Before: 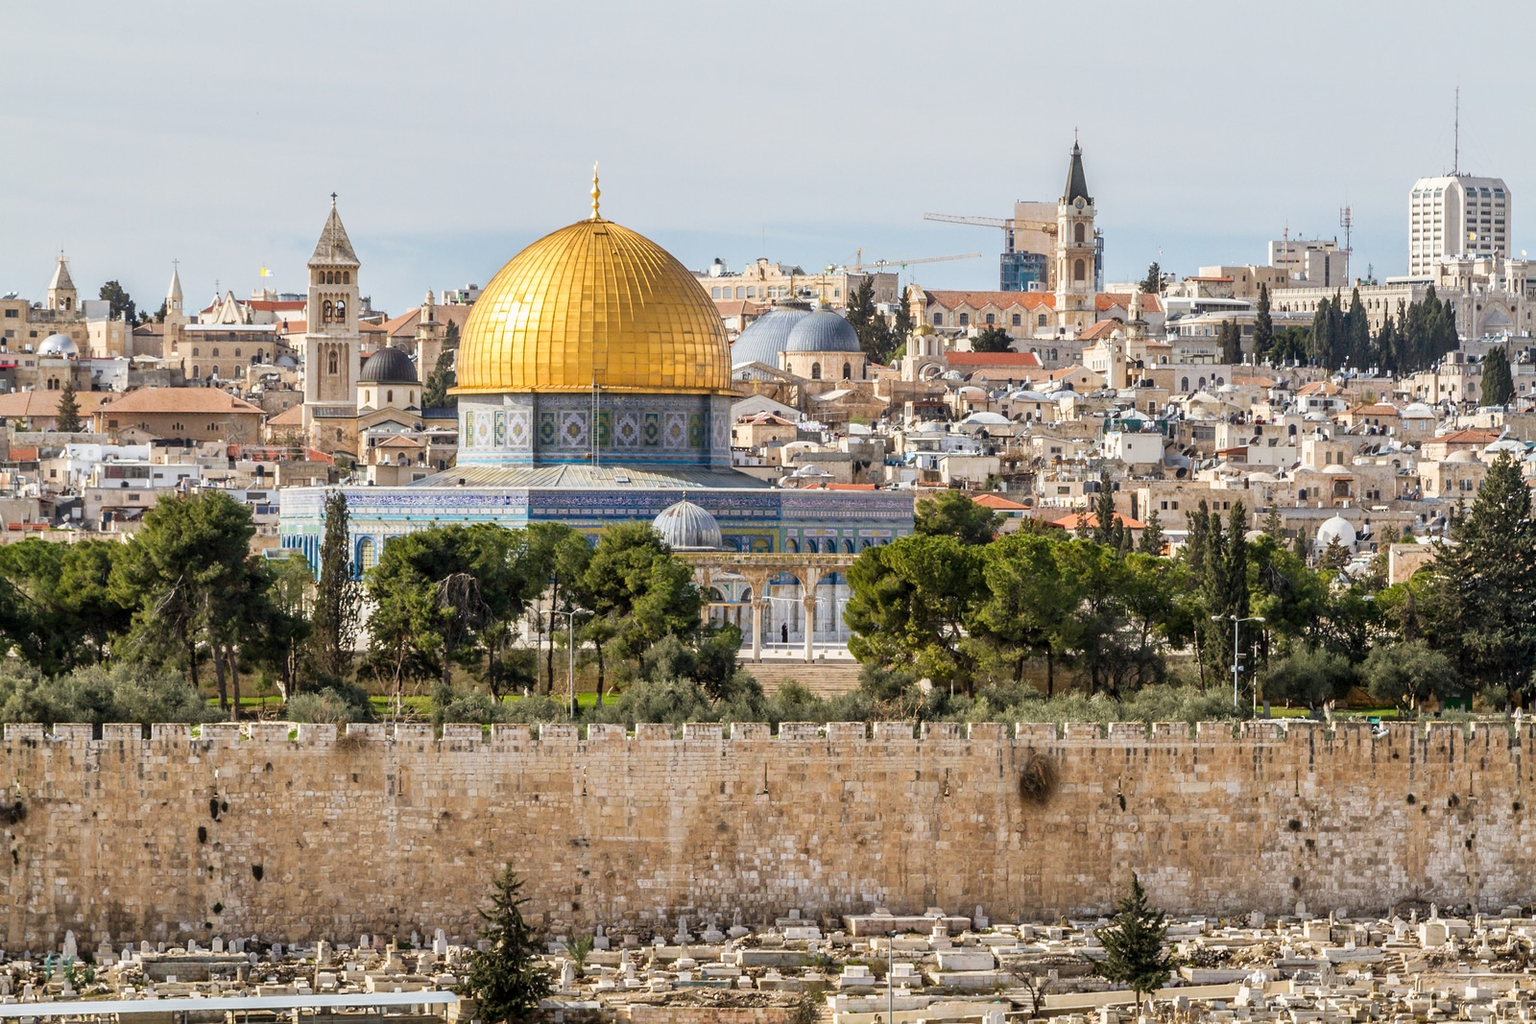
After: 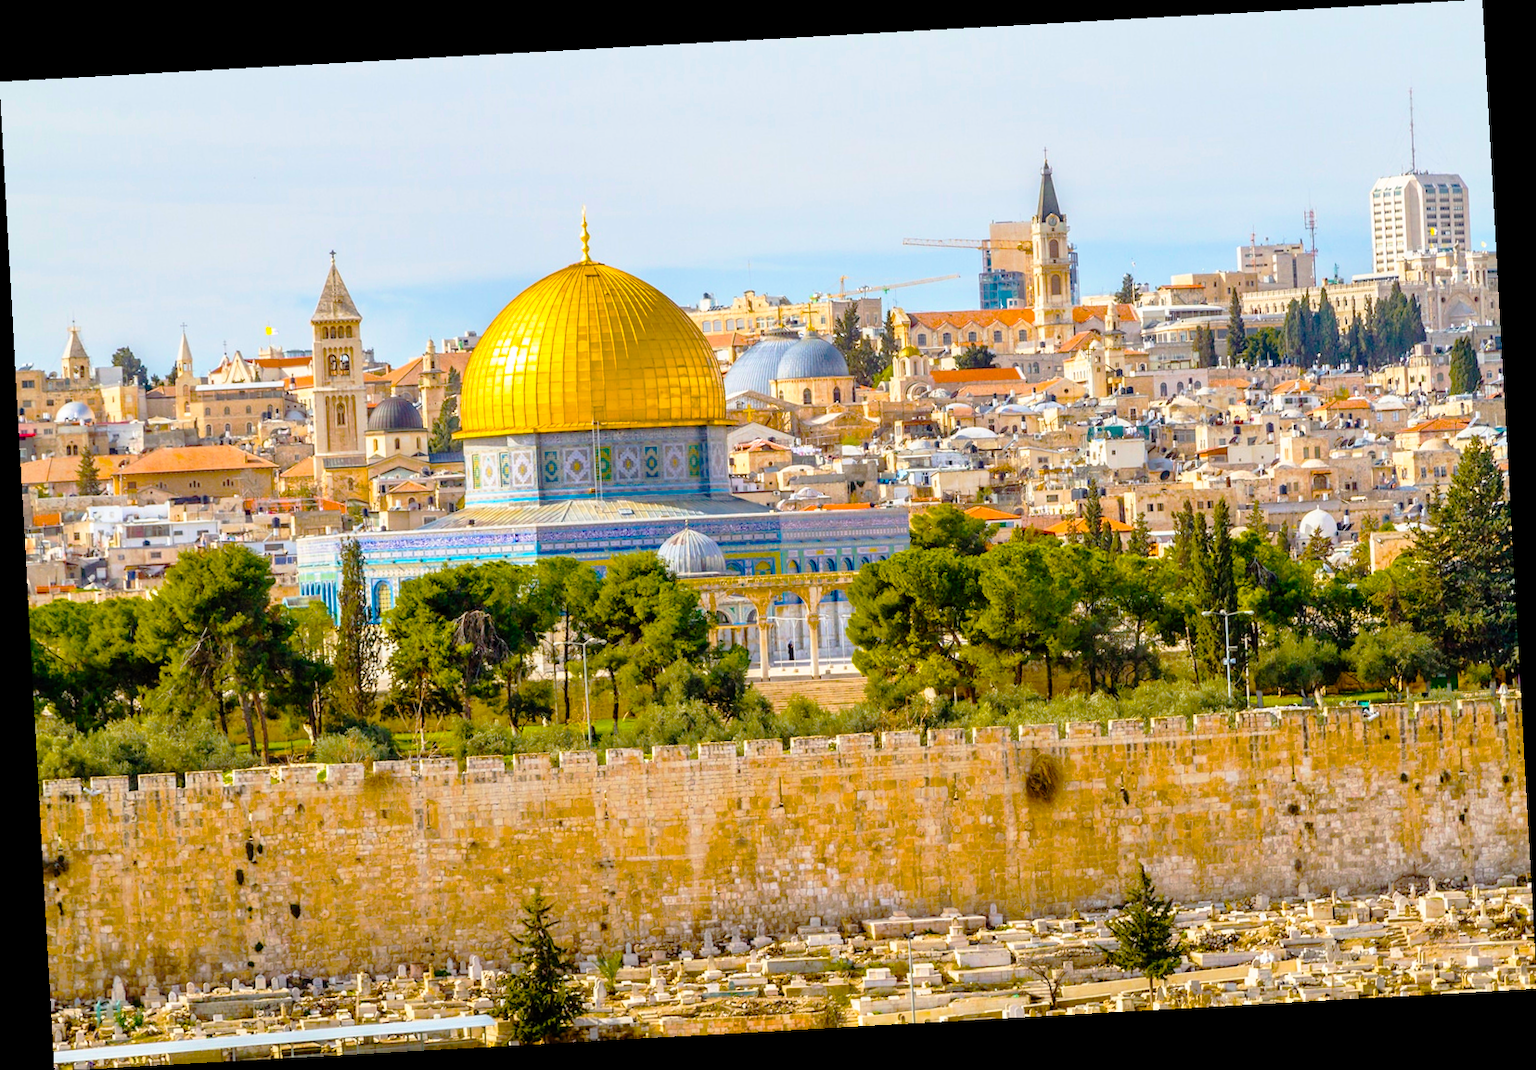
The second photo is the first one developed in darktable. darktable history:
tone curve: curves: ch0 [(0, 0) (0.003, 0.007) (0.011, 0.011) (0.025, 0.021) (0.044, 0.04) (0.069, 0.07) (0.1, 0.129) (0.136, 0.187) (0.177, 0.254) (0.224, 0.325) (0.277, 0.398) (0.335, 0.461) (0.399, 0.513) (0.468, 0.571) (0.543, 0.624) (0.623, 0.69) (0.709, 0.777) (0.801, 0.86) (0.898, 0.953) (1, 1)], preserve colors none
rotate and perspective: rotation -3.18°, automatic cropping off
color balance rgb: linear chroma grading › global chroma 42%, perceptual saturation grading › global saturation 42%, global vibrance 33%
